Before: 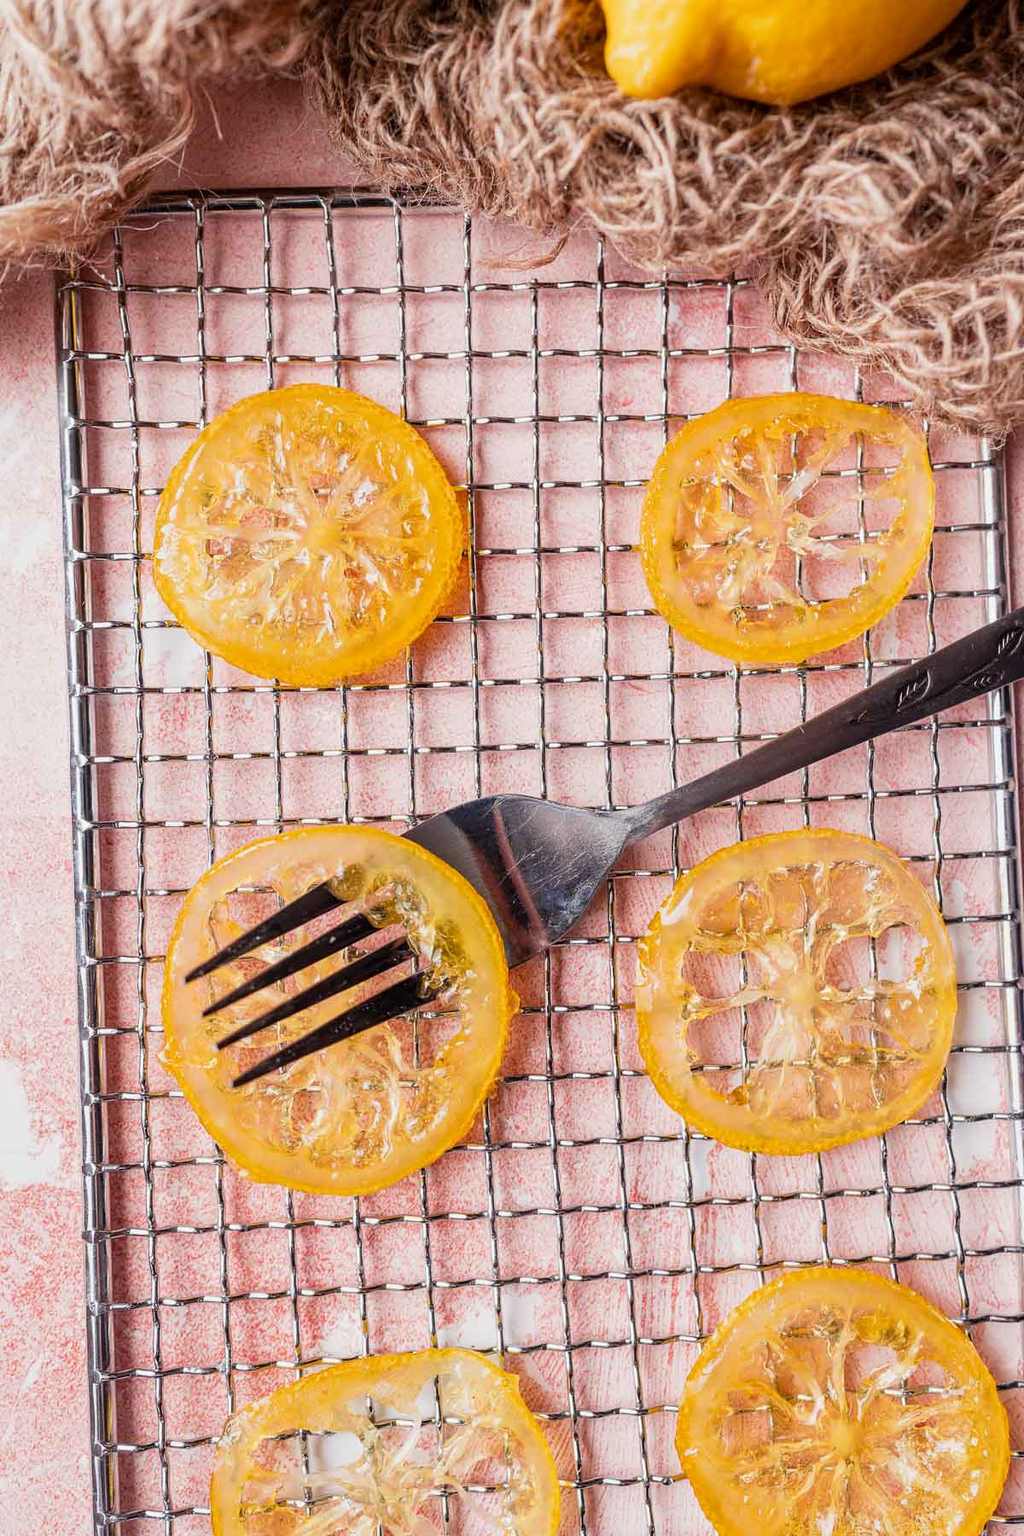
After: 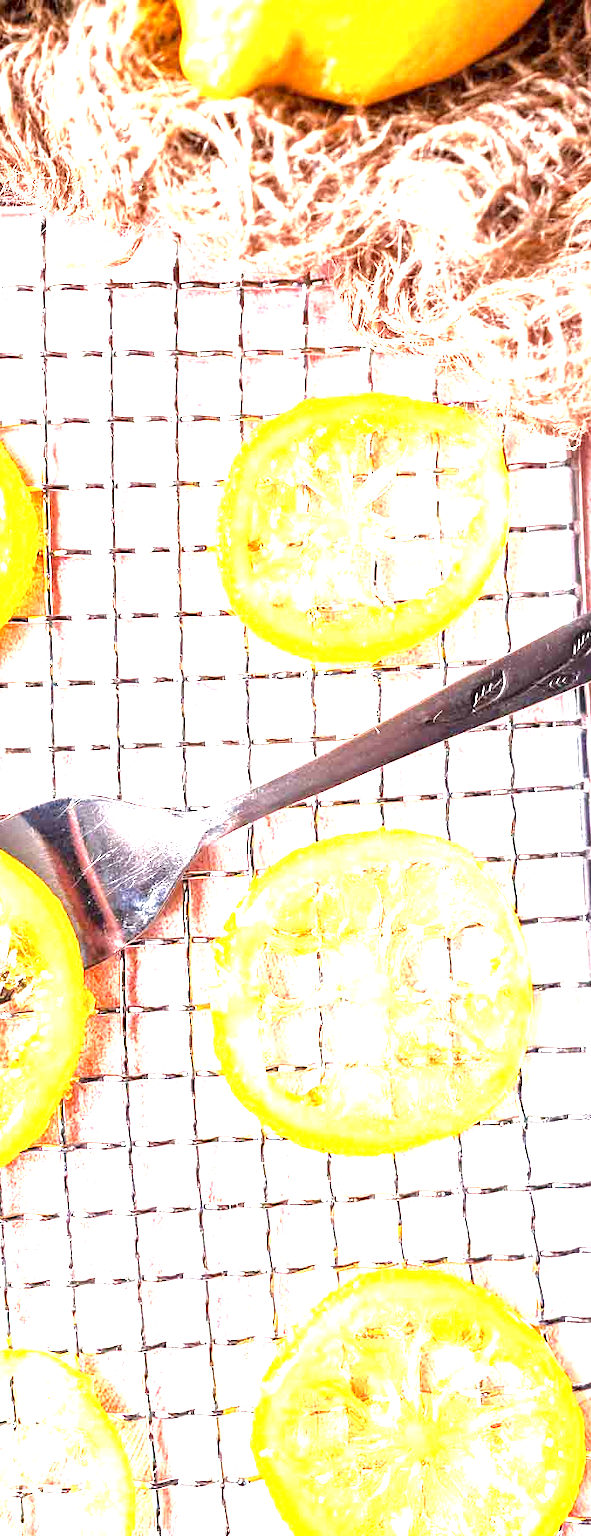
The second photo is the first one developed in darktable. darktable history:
tone equalizer: smoothing diameter 24.77%, edges refinement/feathering 11.38, preserve details guided filter
exposure: exposure 2.288 EV, compensate highlight preservation false
local contrast: mode bilateral grid, contrast 21, coarseness 50, detail 147%, midtone range 0.2
crop: left 41.566%
